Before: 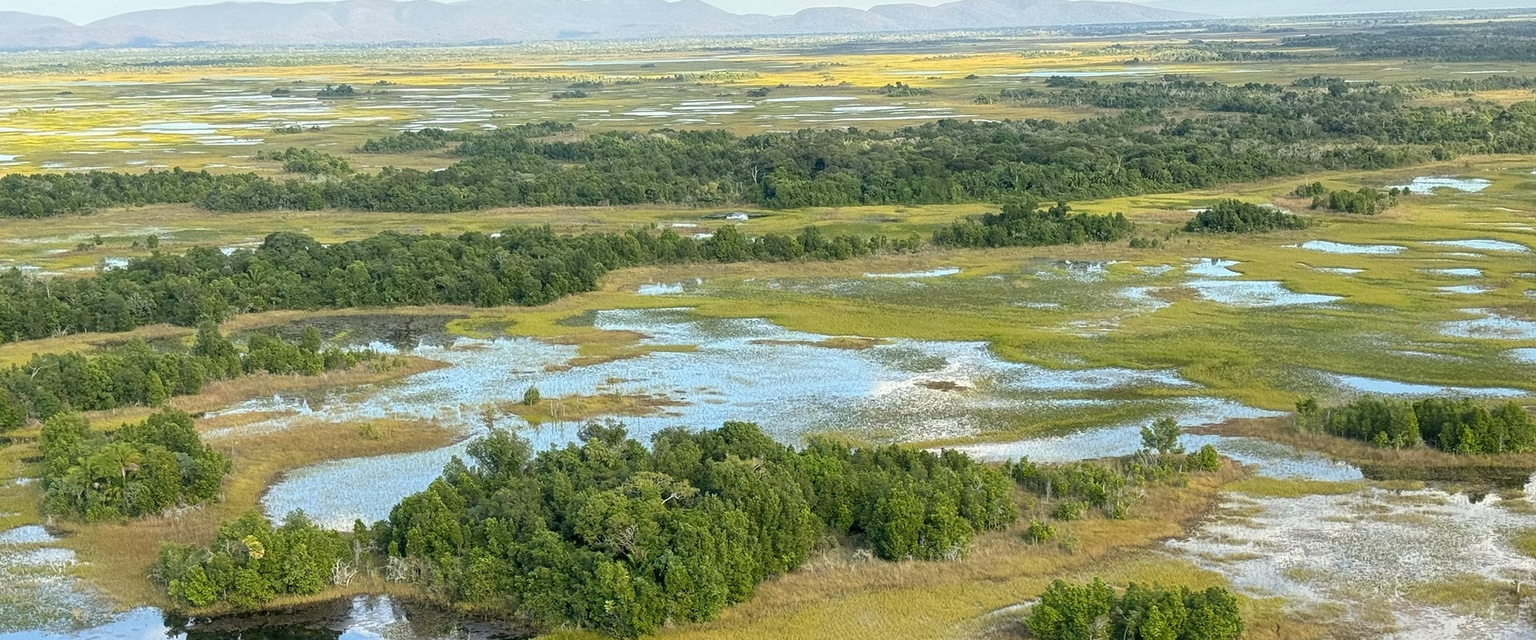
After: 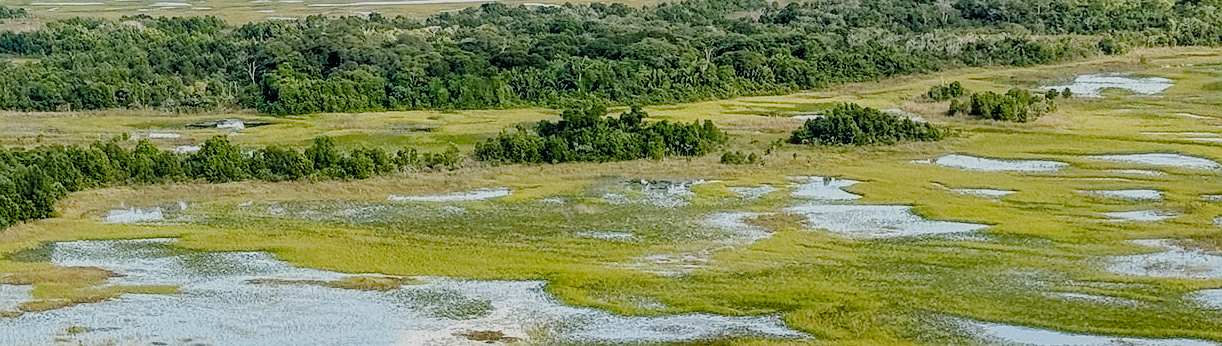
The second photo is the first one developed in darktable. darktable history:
crop: left 36.005%, top 18.293%, right 0.31%, bottom 38.444%
local contrast: detail 110%
sharpen: radius 1, threshold 1
filmic rgb: black relative exposure -2.85 EV, white relative exposure 4.56 EV, hardness 1.77, contrast 1.25, preserve chrominance no, color science v5 (2021)
